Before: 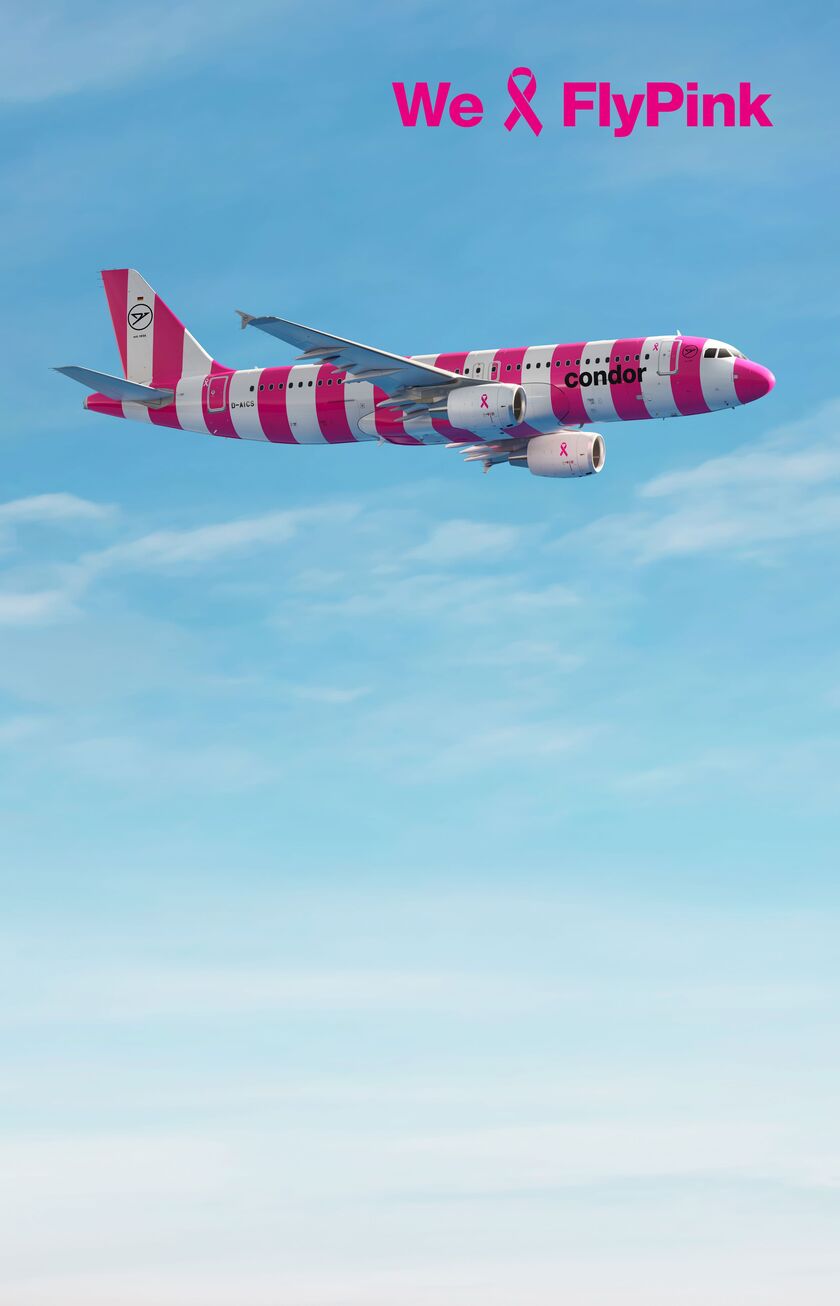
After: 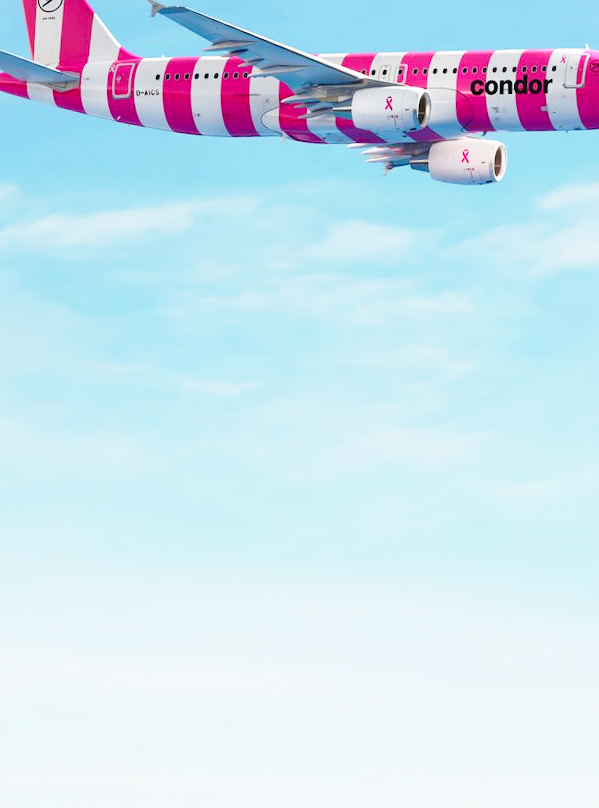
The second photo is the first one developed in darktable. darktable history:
crop and rotate: angle -3.37°, left 9.79%, top 20.73%, right 12.42%, bottom 11.82%
base curve: curves: ch0 [(0, 0) (0.028, 0.03) (0.121, 0.232) (0.46, 0.748) (0.859, 0.968) (1, 1)], preserve colors none
